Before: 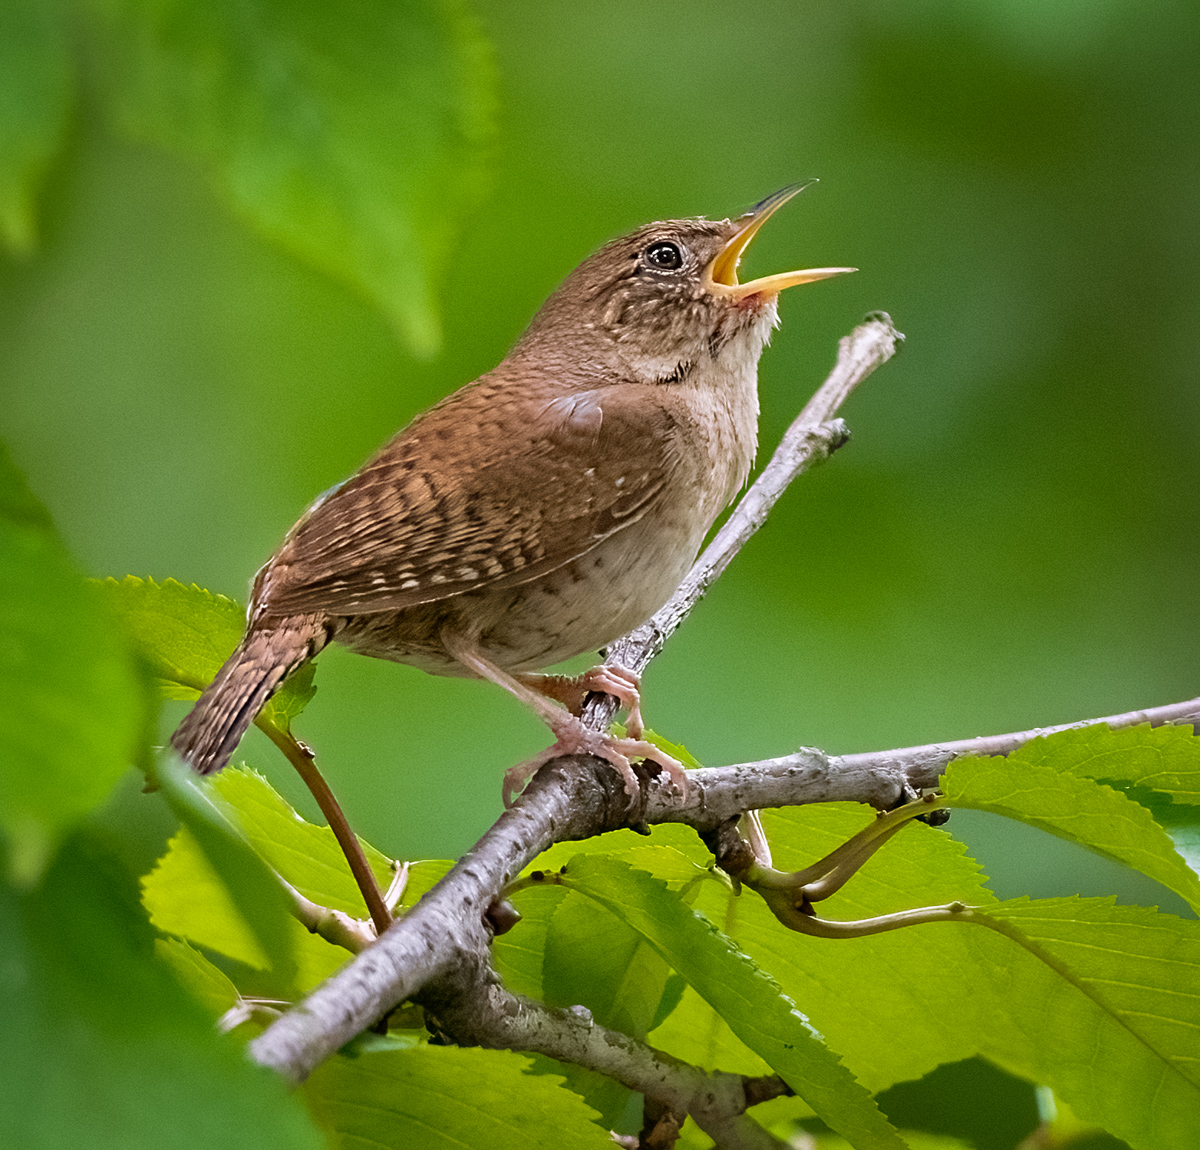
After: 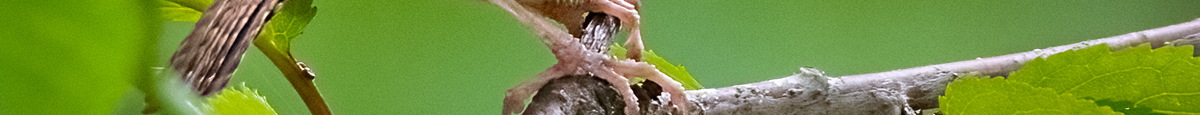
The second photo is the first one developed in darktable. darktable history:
crop and rotate: top 59.084%, bottom 30.916%
fill light: on, module defaults
